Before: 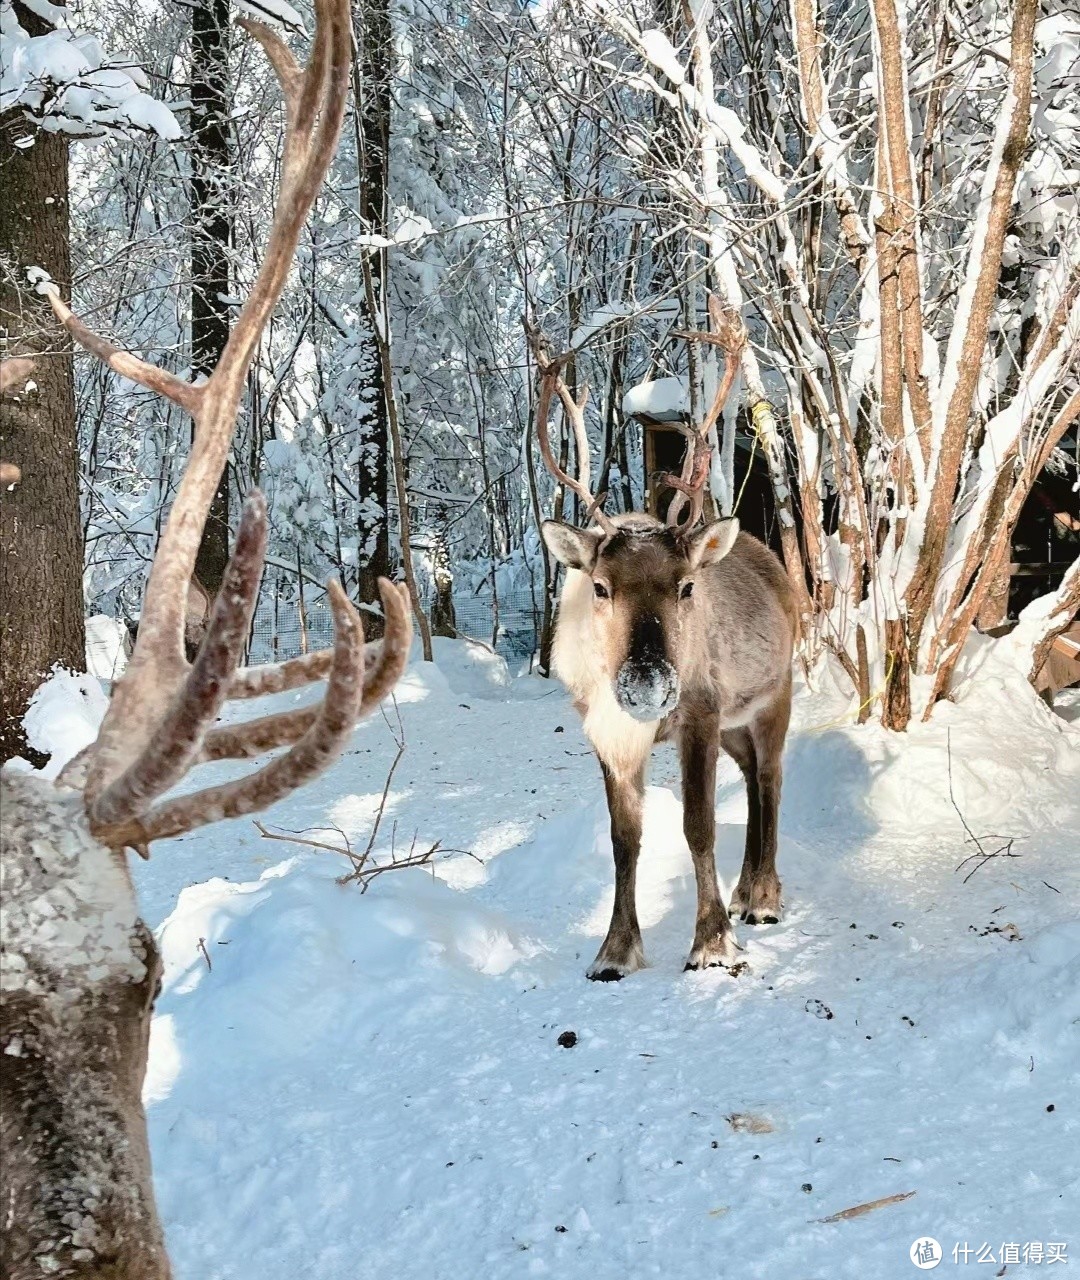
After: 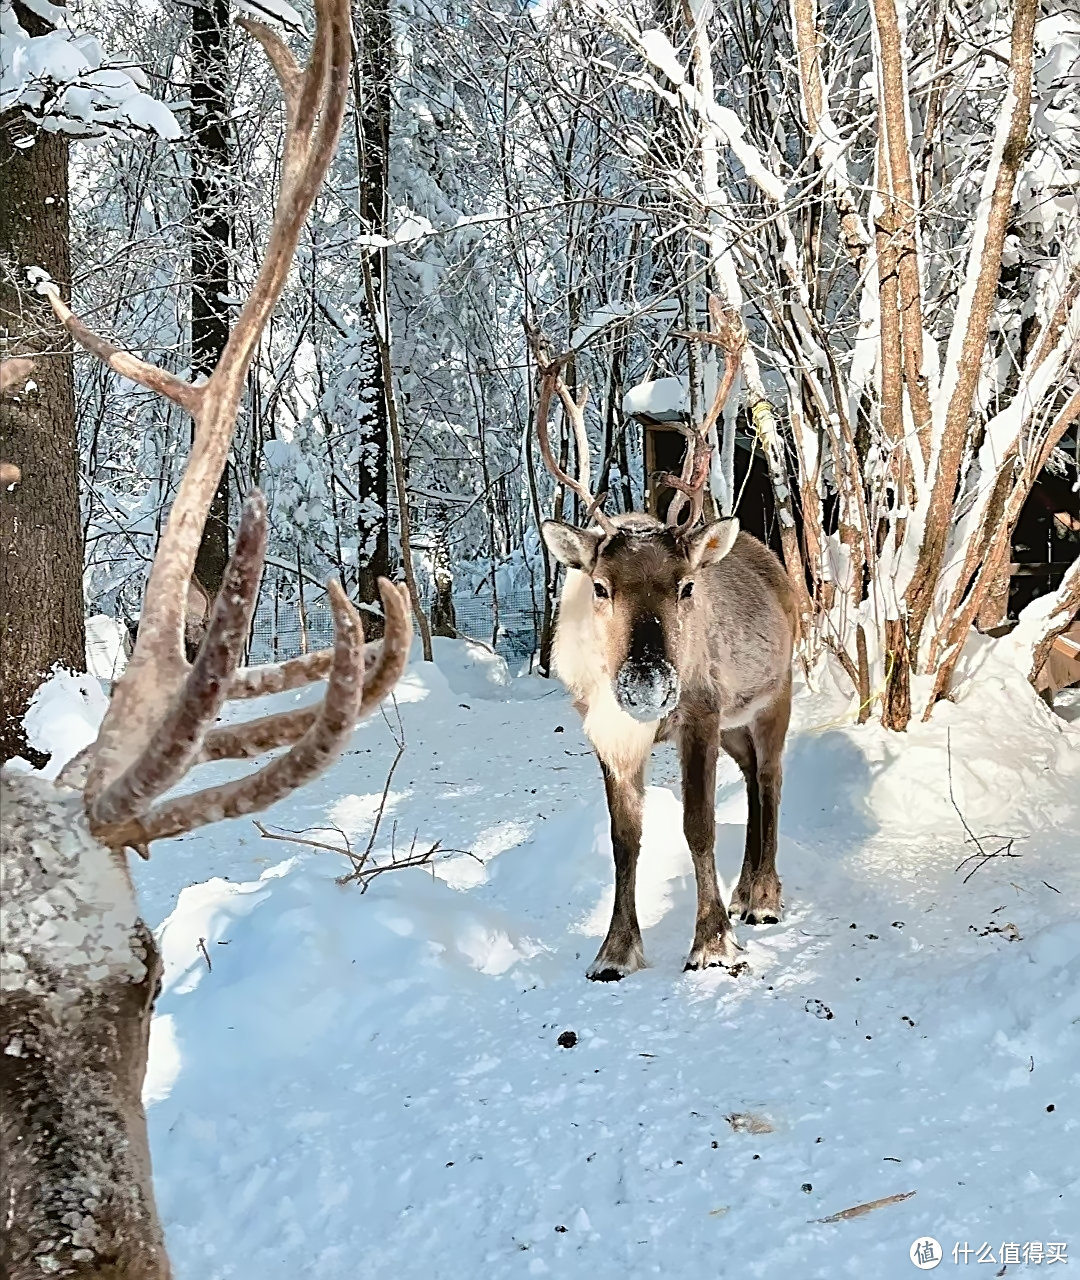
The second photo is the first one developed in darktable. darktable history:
denoise (profiled): central pixel weight 0, a [-1, 0, 0], b [0, 0, 0], mode non-local means, y [[0, 0, 0.5 ×5] ×4, [0.5 ×7], [0.5 ×7]], fix various bugs in algorithm false, upgrade profiled transform false, color mode RGB, compensate highlight preservation false
sharpen: radius 2.363, amount 0.604
